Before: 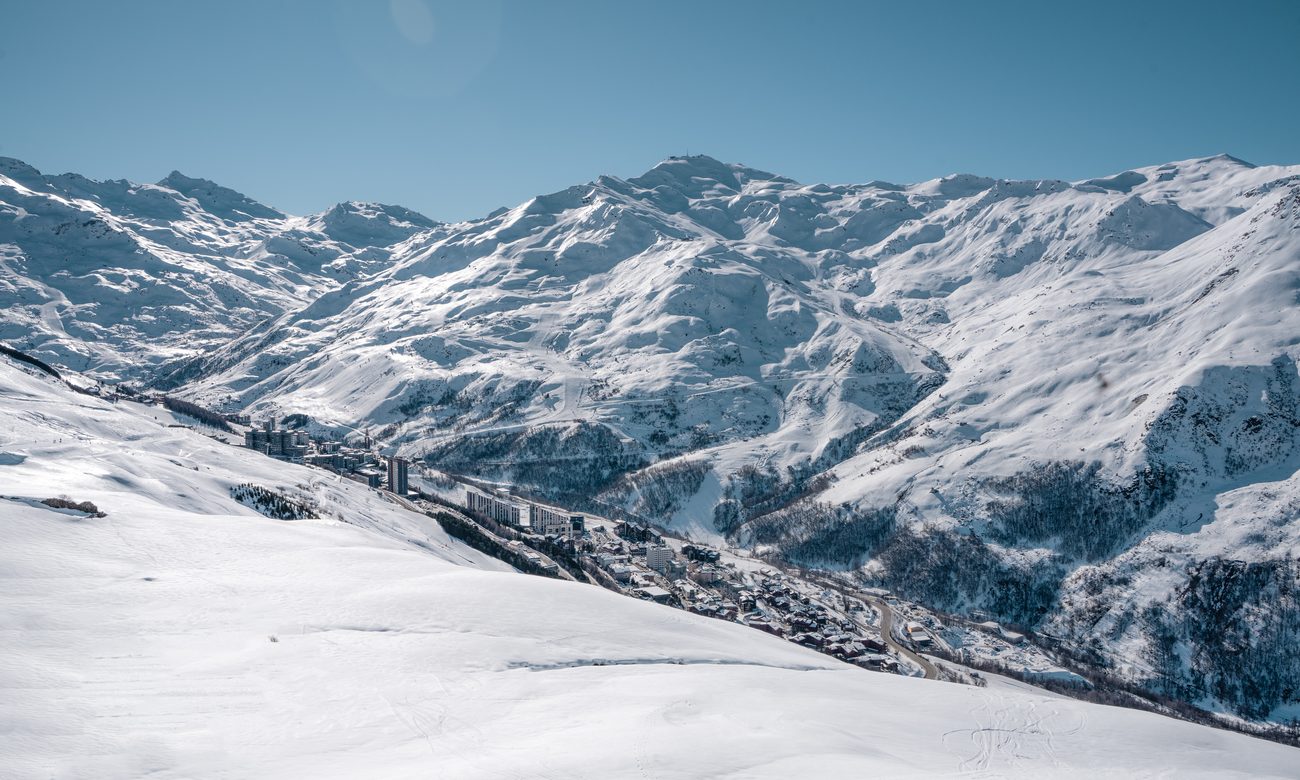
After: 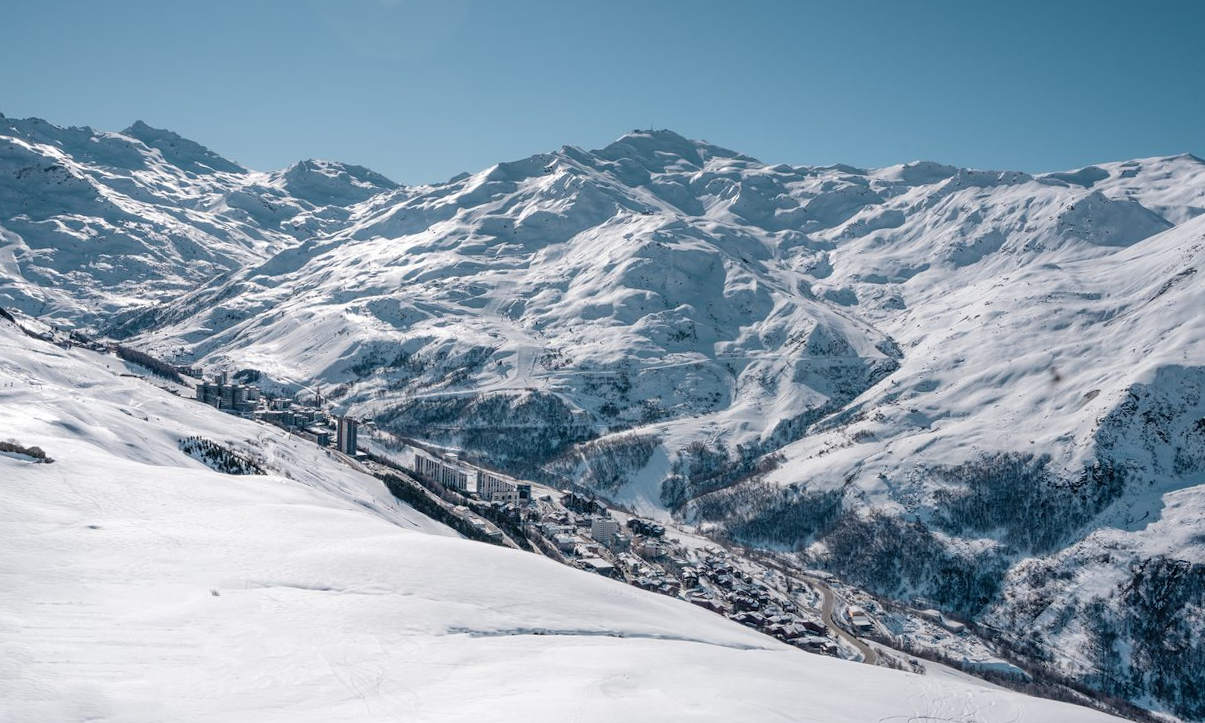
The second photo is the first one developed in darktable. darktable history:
crop and rotate: angle -2.73°
